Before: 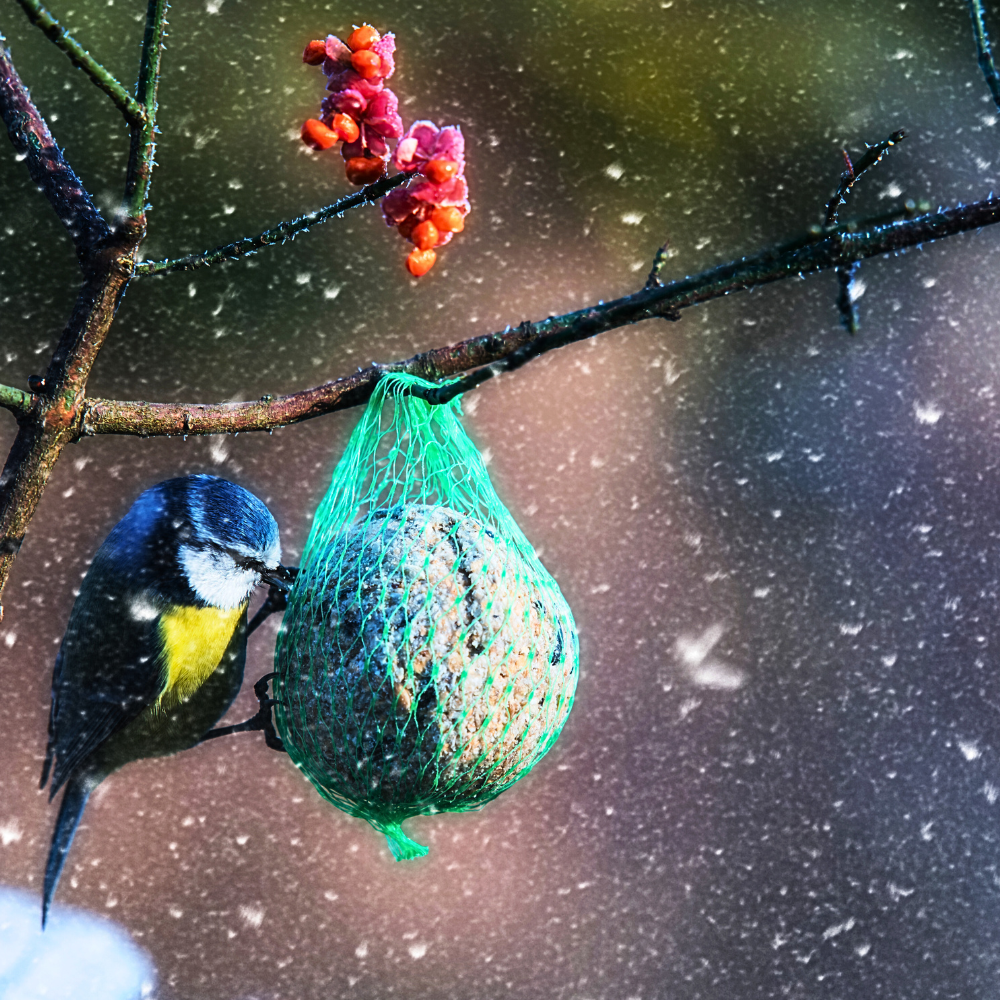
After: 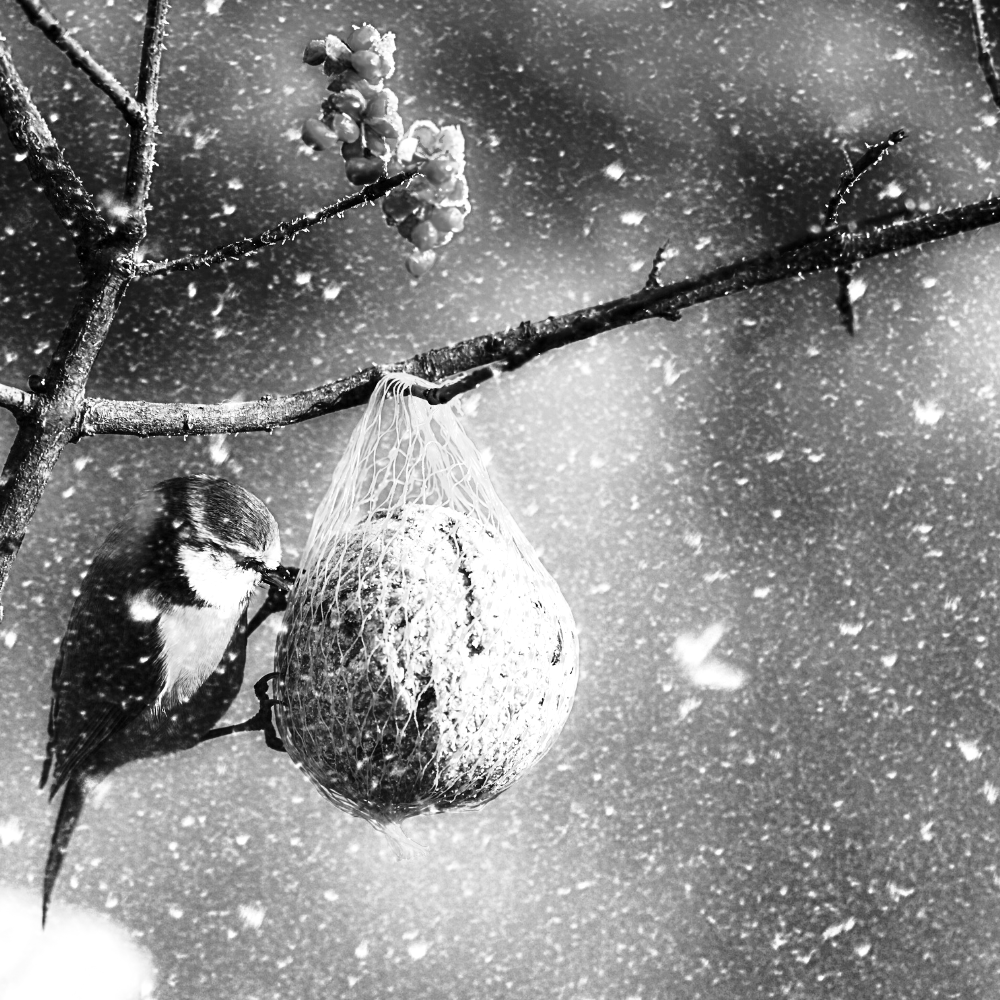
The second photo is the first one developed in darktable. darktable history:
color correction: saturation 0.3
exposure: black level correction 0.001, exposure 0.5 EV, compensate exposure bias true, compensate highlight preservation false
color zones: curves: ch0 [(0.002, 0.429) (0.121, 0.212) (0.198, 0.113) (0.276, 0.344) (0.331, 0.541) (0.41, 0.56) (0.482, 0.289) (0.619, 0.227) (0.721, 0.18) (0.821, 0.435) (0.928, 0.555) (1, 0.587)]; ch1 [(0, 0) (0.143, 0) (0.286, 0) (0.429, 0) (0.571, 0) (0.714, 0) (0.857, 0)]
base curve: curves: ch0 [(0, 0) (0.028, 0.03) (0.121, 0.232) (0.46, 0.748) (0.859, 0.968) (1, 1)], preserve colors none
